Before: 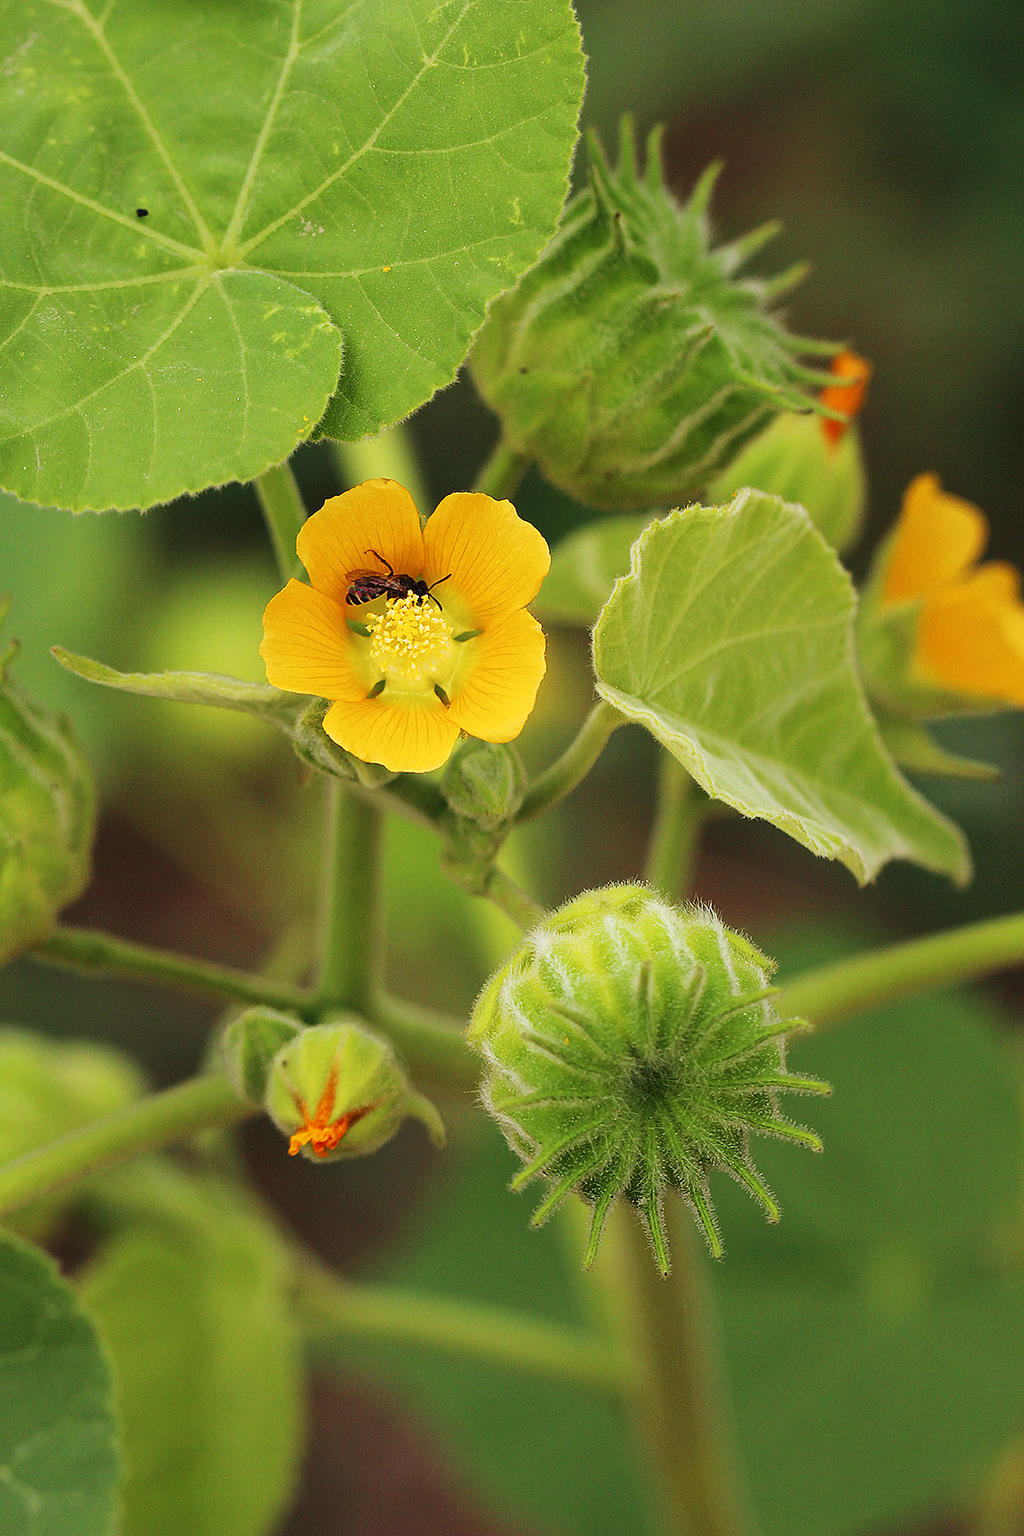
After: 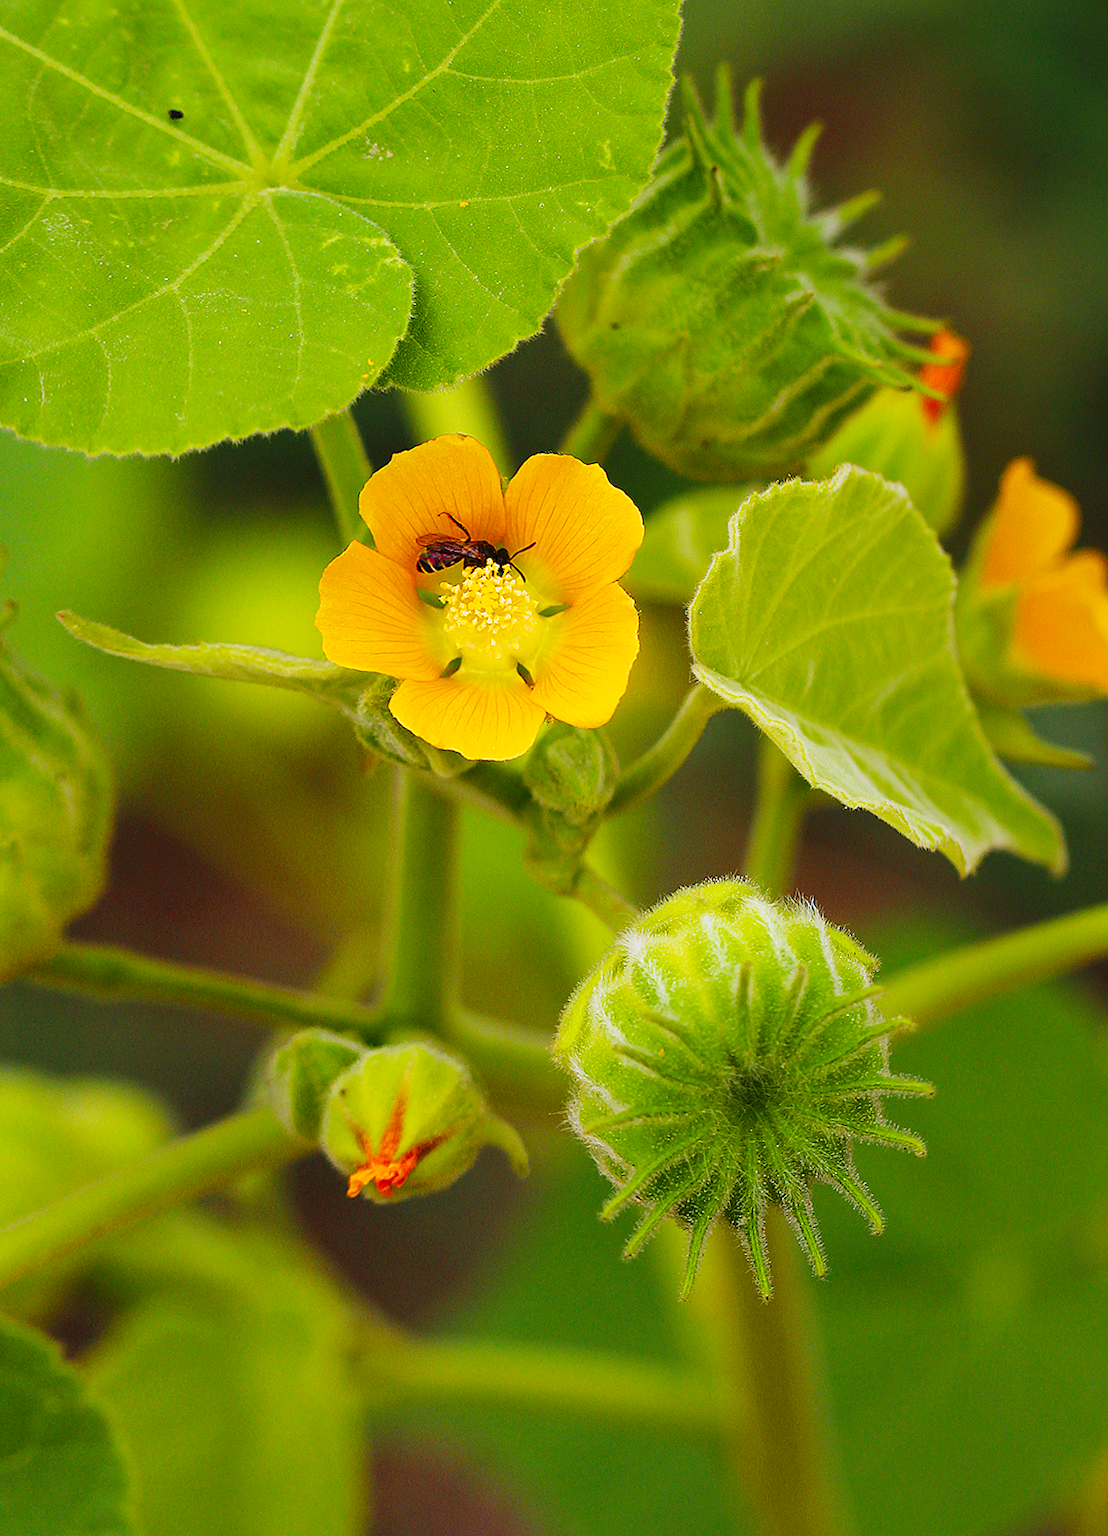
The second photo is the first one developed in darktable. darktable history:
rotate and perspective: rotation -0.013°, lens shift (vertical) -0.027, lens shift (horizontal) 0.178, crop left 0.016, crop right 0.989, crop top 0.082, crop bottom 0.918
velvia: strength 32%, mid-tones bias 0.2
white balance: red 1.004, blue 1.096
